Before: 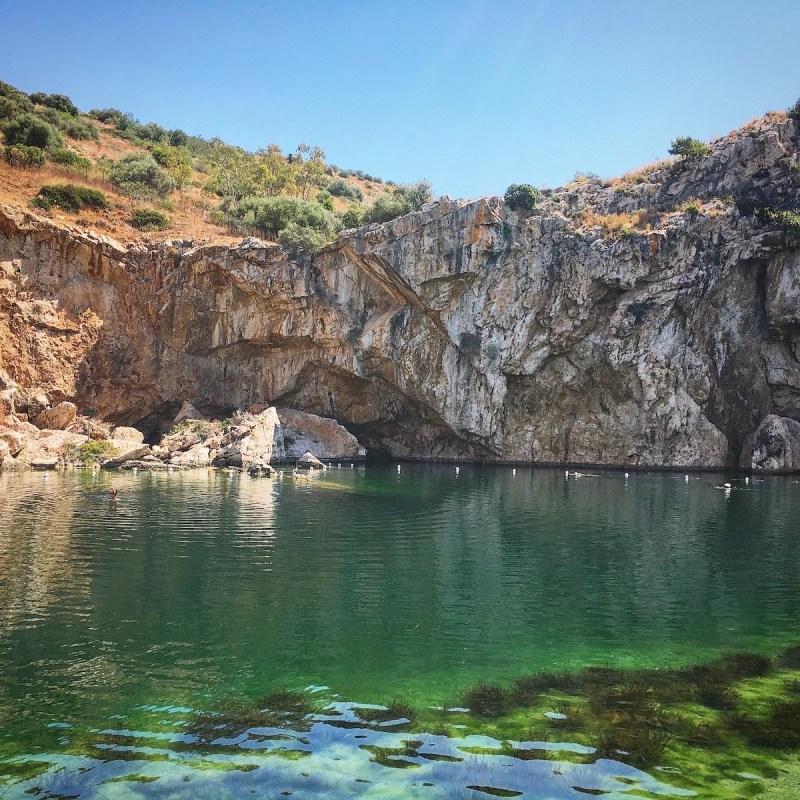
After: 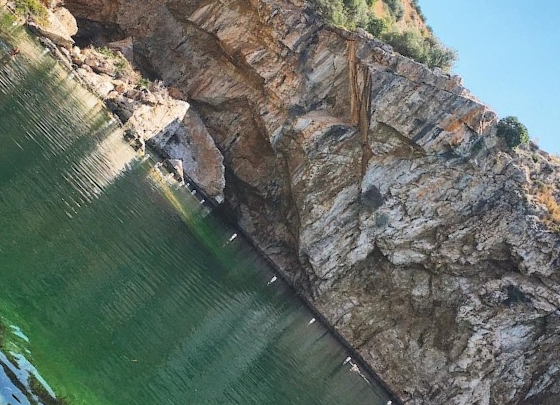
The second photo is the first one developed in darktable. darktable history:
crop and rotate: angle -45.19°, top 16.705%, right 0.938%, bottom 11.643%
